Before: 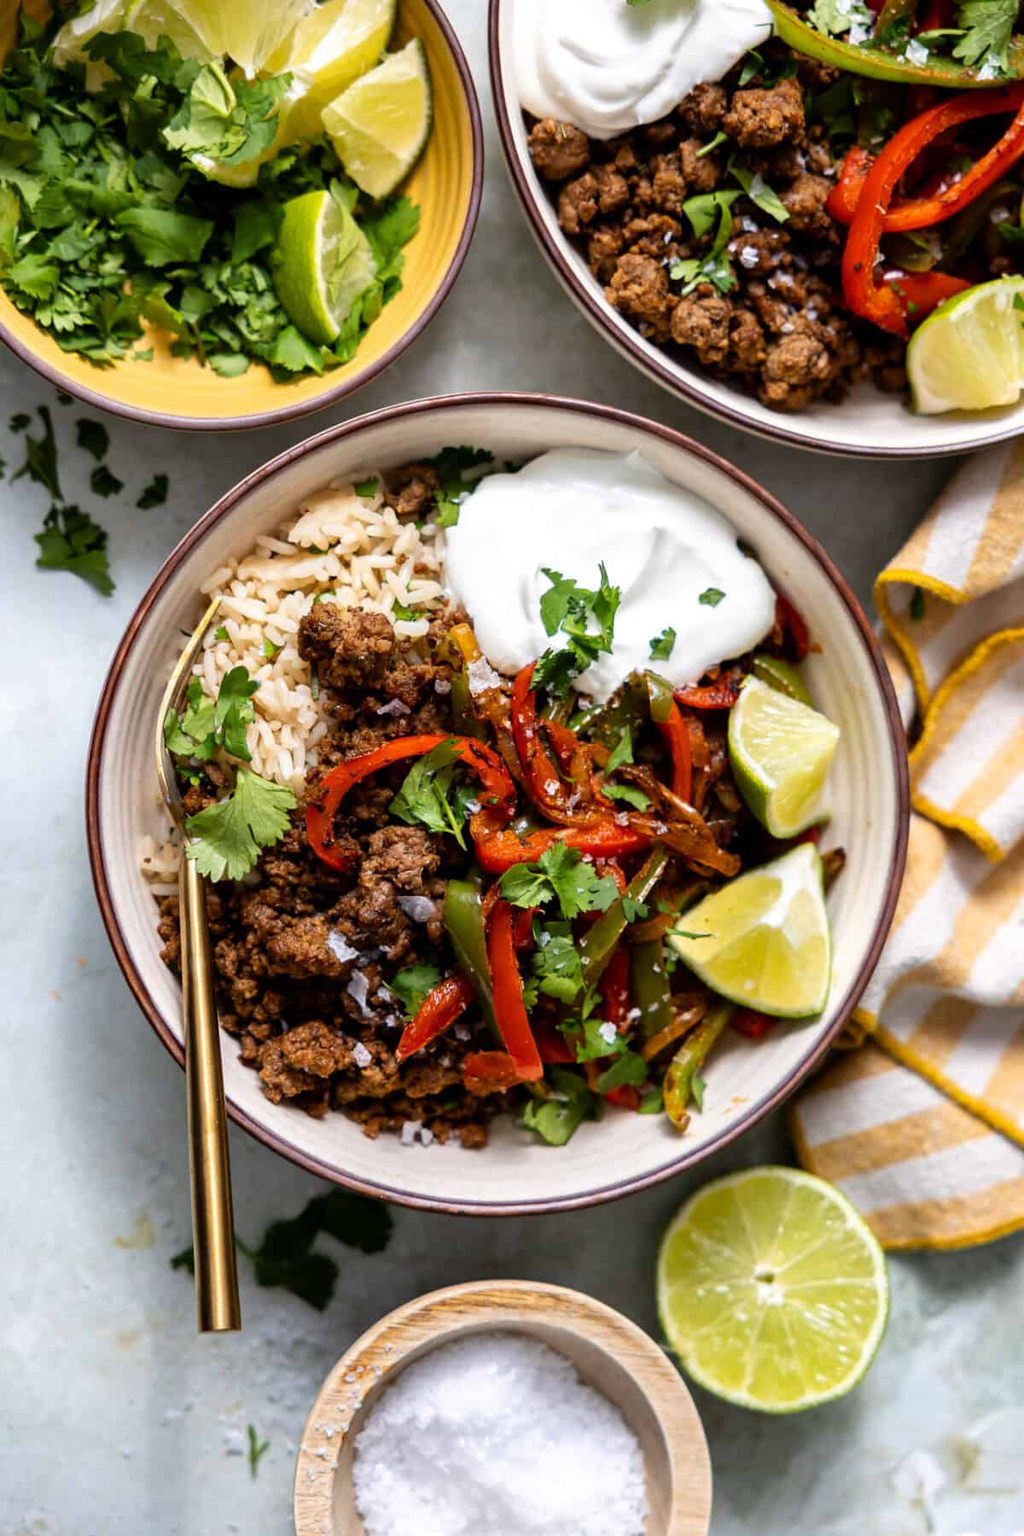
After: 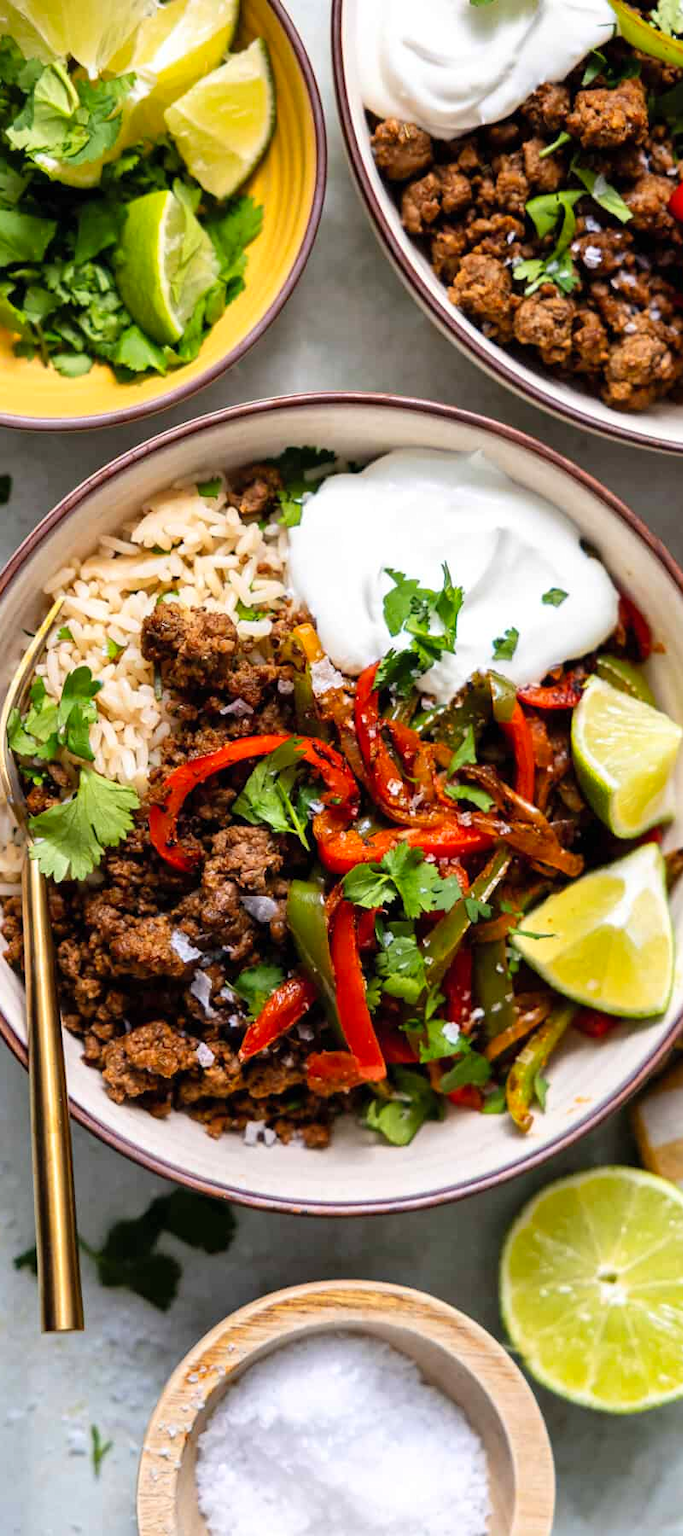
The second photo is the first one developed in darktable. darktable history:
crop: left 15.404%, right 17.846%
contrast brightness saturation: contrast 0.074, brightness 0.07, saturation 0.177
